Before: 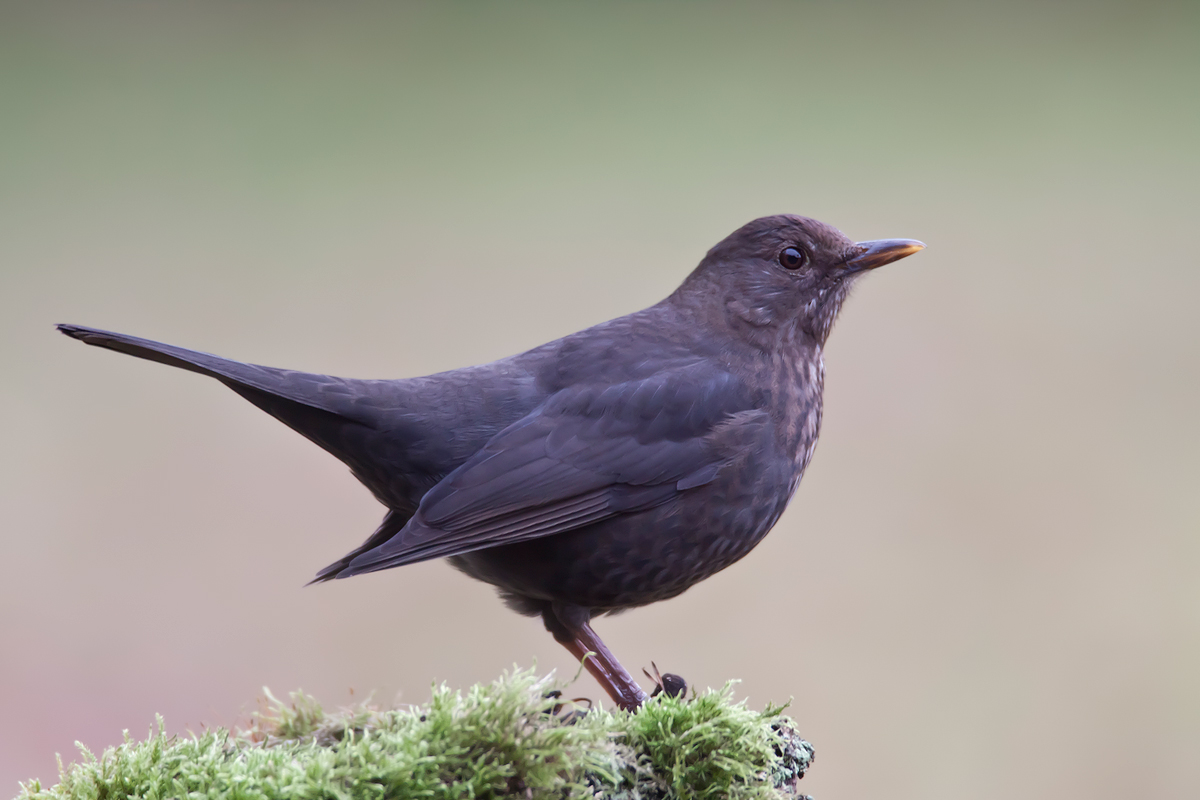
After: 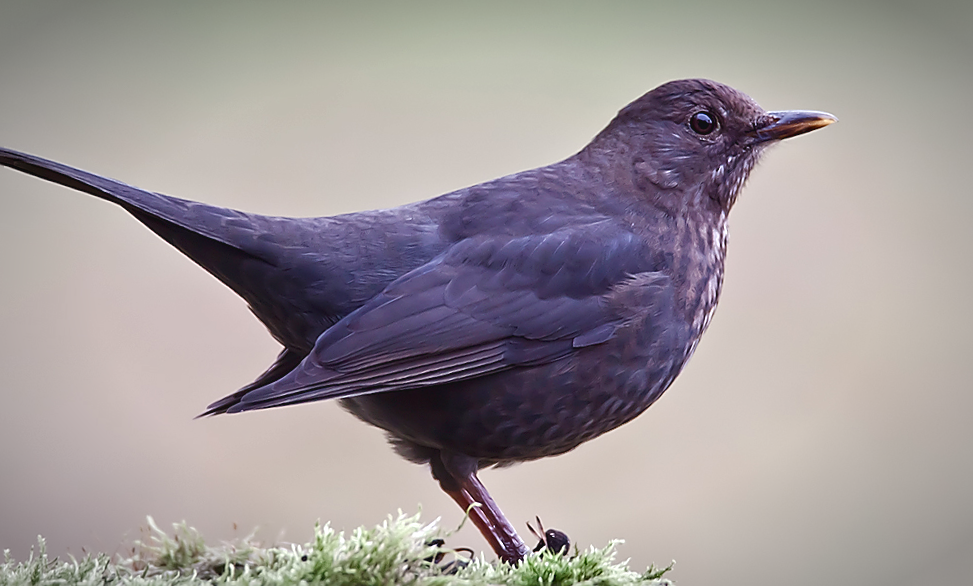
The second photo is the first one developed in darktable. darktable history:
sharpen: radius 1.389, amount 1.255, threshold 0.671
vignetting: automatic ratio true
crop and rotate: angle -3.77°, left 9.865%, top 21.298%, right 12.256%, bottom 11.811%
contrast equalizer: y [[0.535, 0.543, 0.548, 0.548, 0.542, 0.532], [0.5 ×6], [0.5 ×6], [0 ×6], [0 ×6]]
color balance rgb: highlights gain › luminance 14.51%, global offset › luminance 0.484%, global offset › hue 171.56°, perceptual saturation grading › global saturation 20%, perceptual saturation grading › highlights -50.494%, perceptual saturation grading › shadows 30.006%, global vibrance 24.677%
